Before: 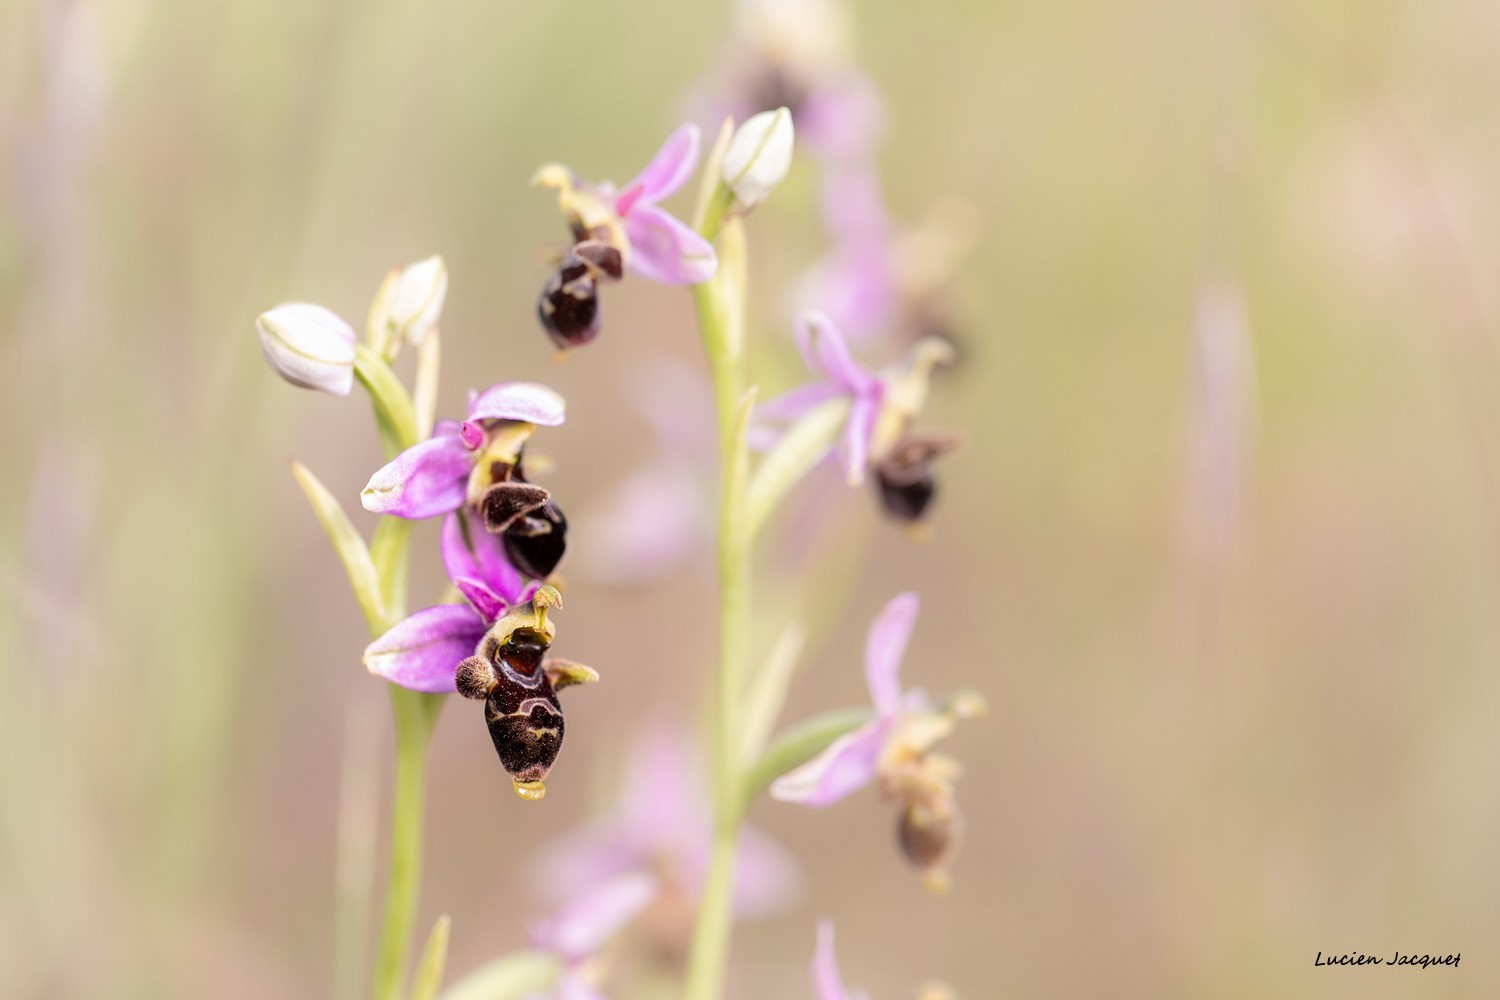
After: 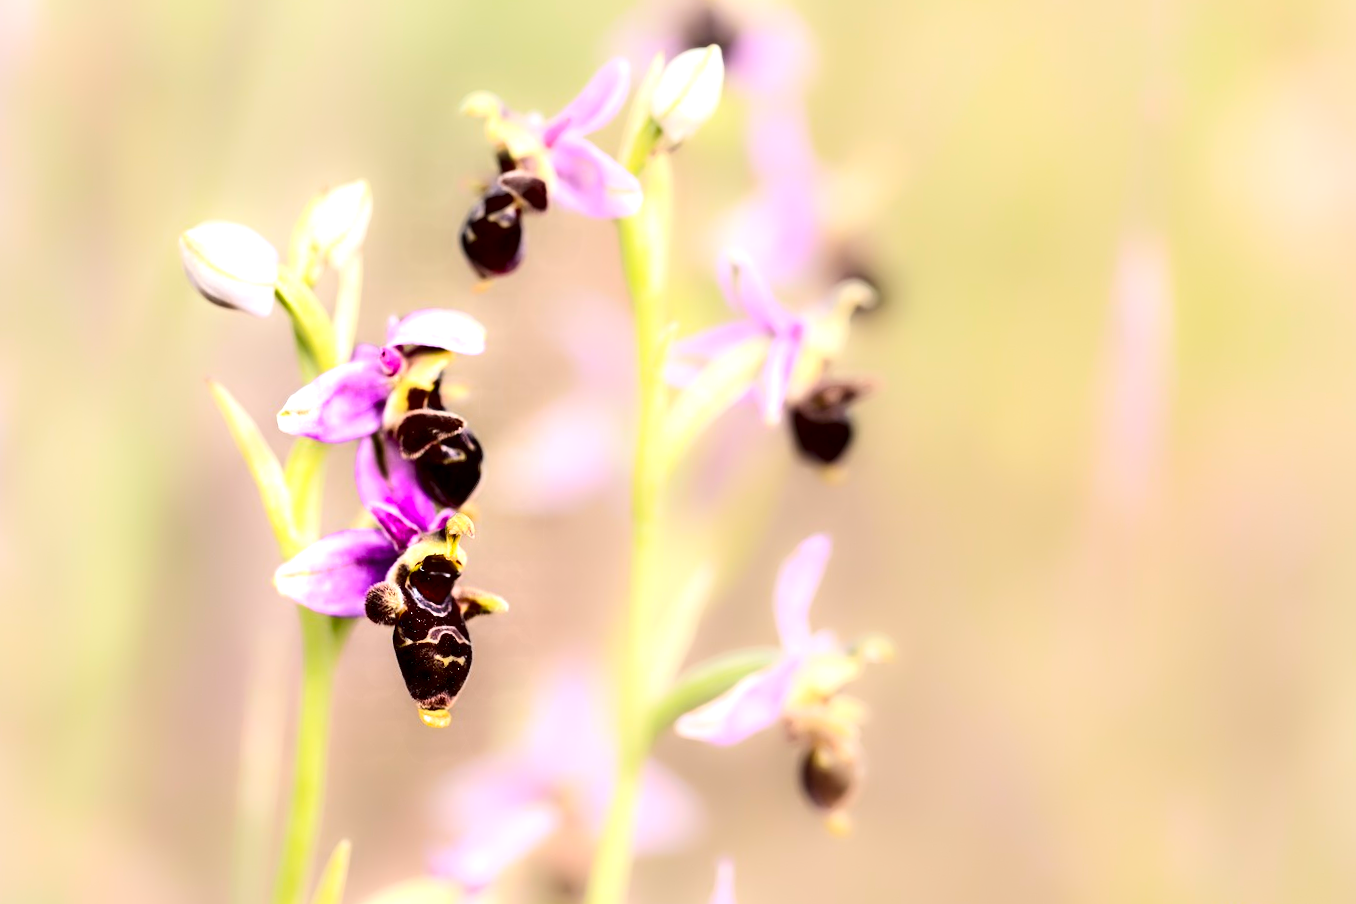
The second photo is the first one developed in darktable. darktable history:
crop and rotate: angle -2.14°, left 3.167%, top 4.048%, right 1.37%, bottom 0.514%
contrast equalizer: octaves 7, y [[0.783, 0.666, 0.575, 0.77, 0.556, 0.501], [0.5 ×6], [0.5 ×6], [0, 0.02, 0.272, 0.399, 0.062, 0], [0 ×6]]
exposure: black level correction 0.001, exposure 0.193 EV, compensate highlight preservation false
contrast brightness saturation: contrast 0.233, brightness 0.102, saturation 0.294
